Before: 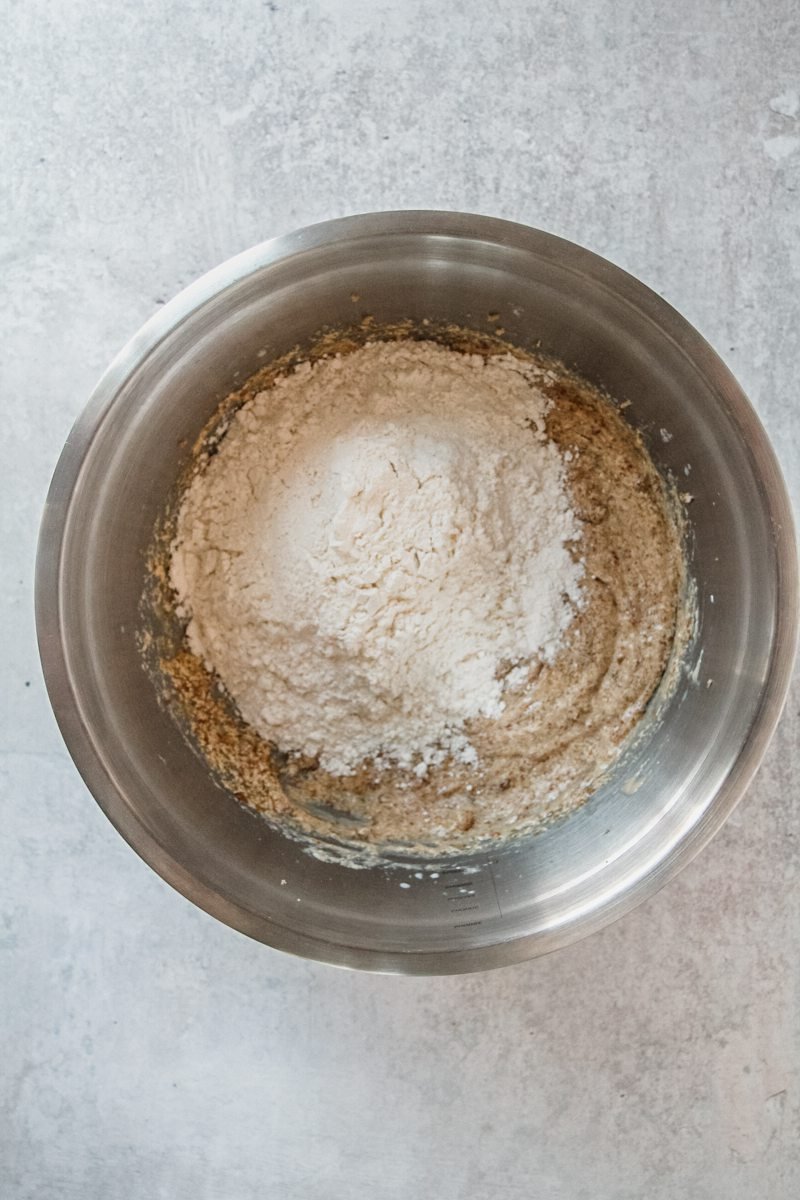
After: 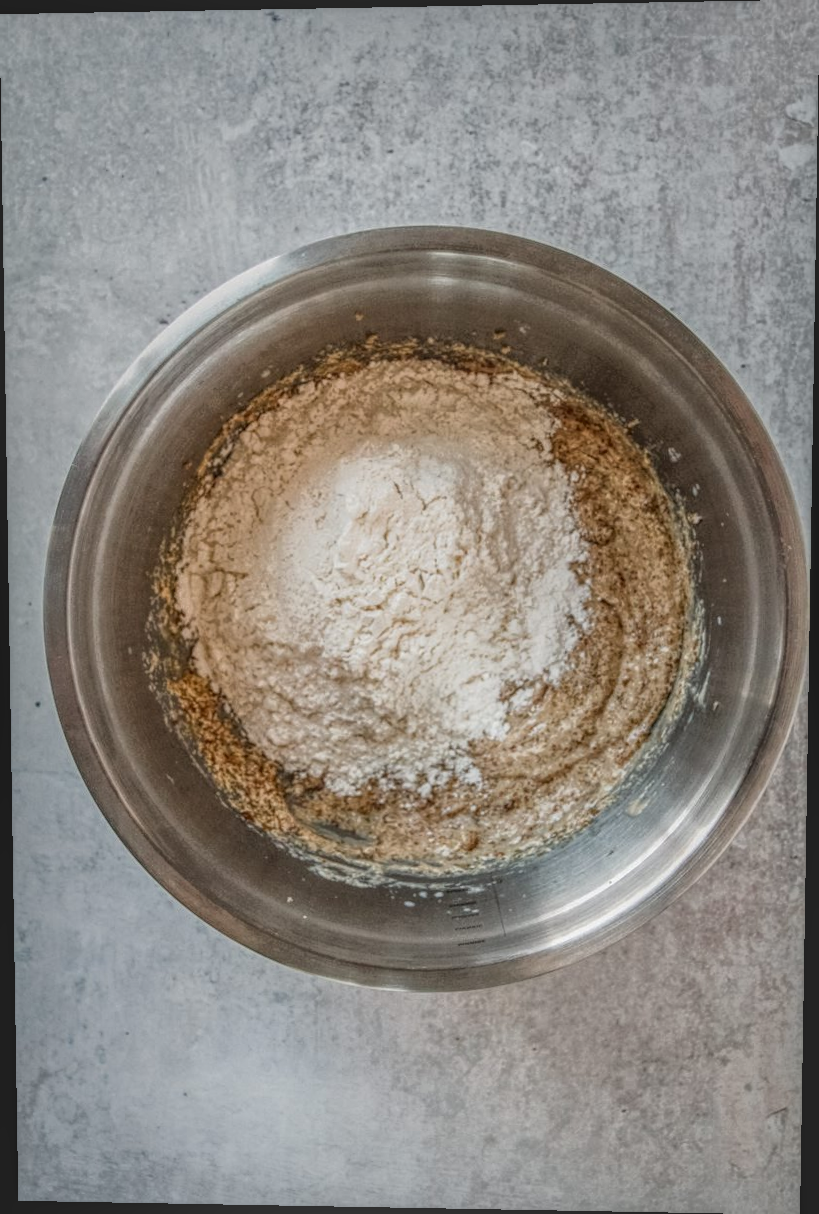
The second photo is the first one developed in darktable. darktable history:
local contrast: highlights 20%, shadows 30%, detail 200%, midtone range 0.2
rotate and perspective: lens shift (vertical) 0.048, lens shift (horizontal) -0.024, automatic cropping off
